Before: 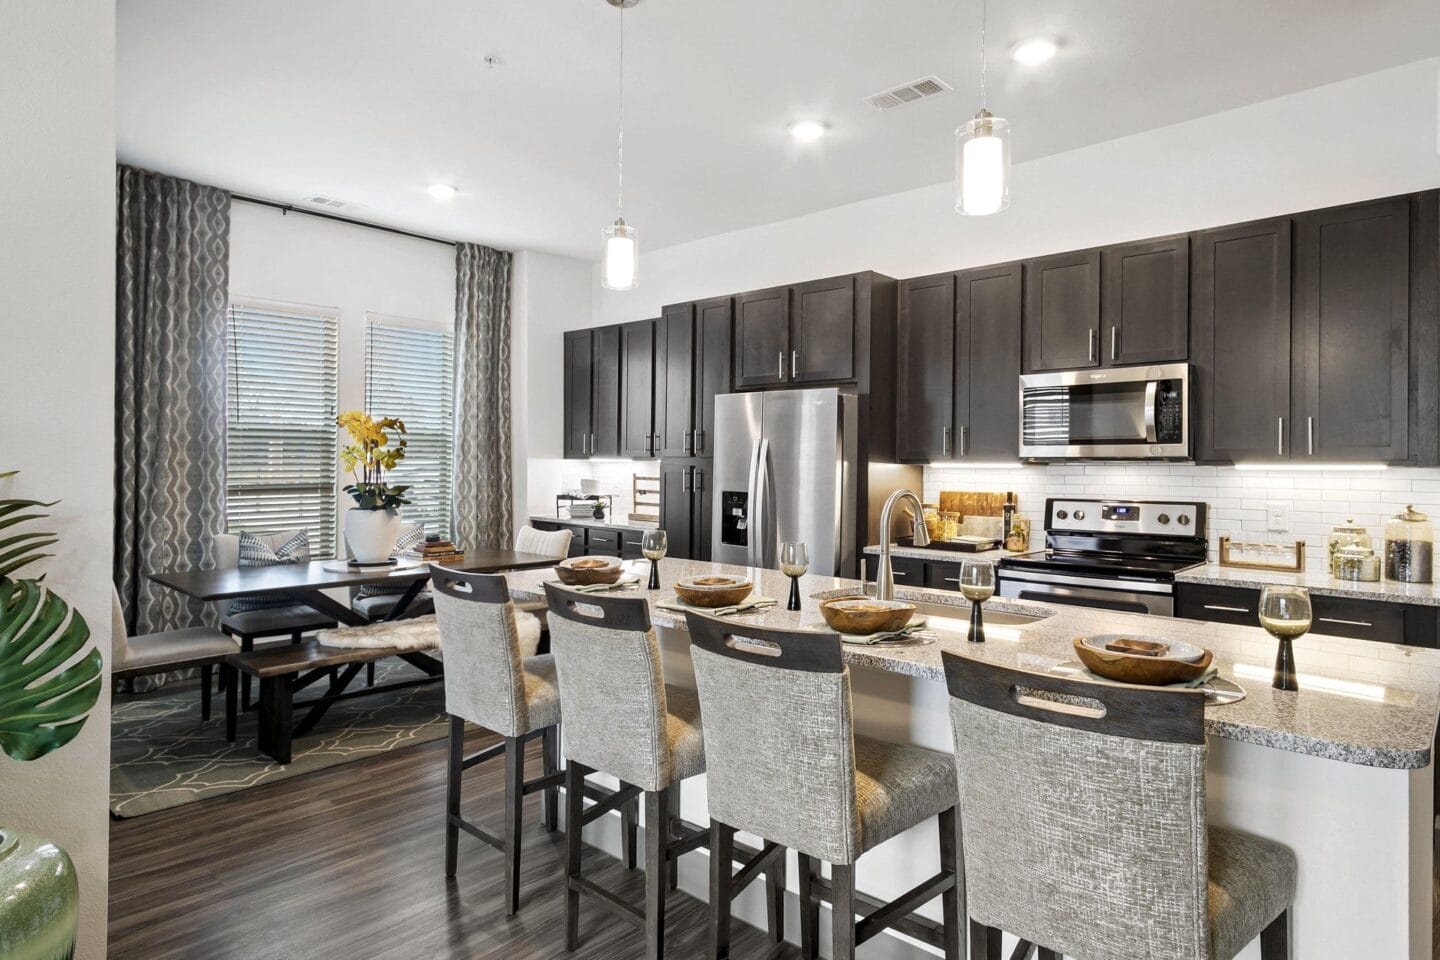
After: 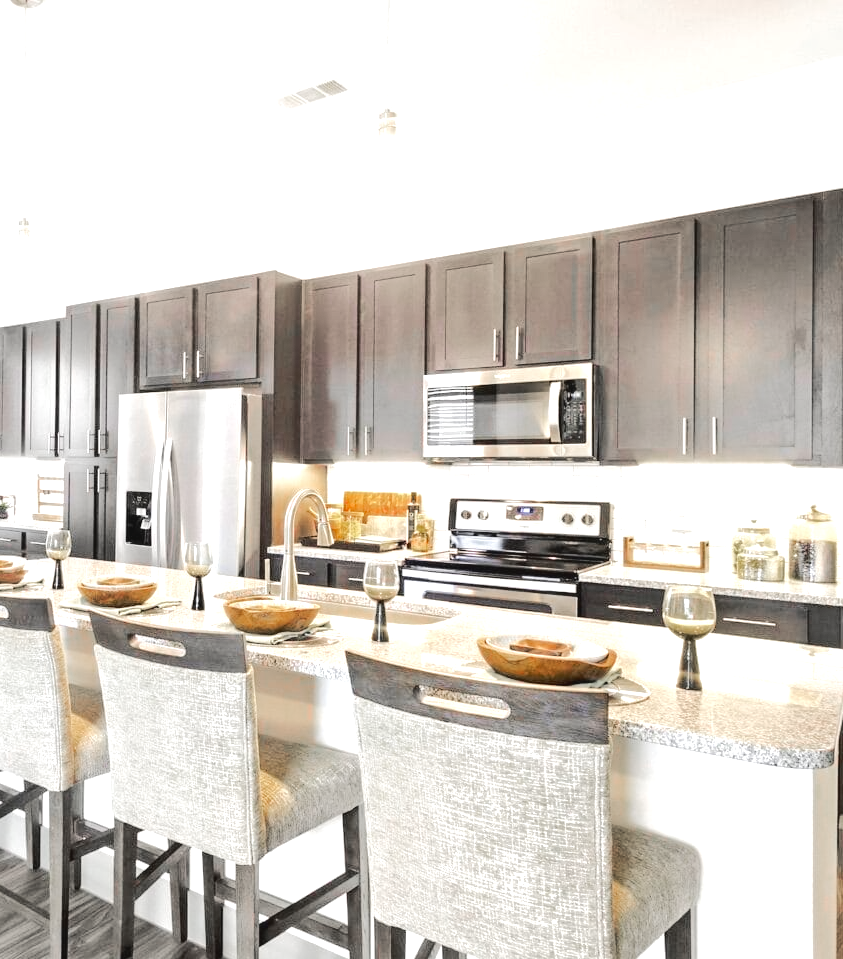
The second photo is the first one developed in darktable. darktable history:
crop: left 41.409%
color zones: curves: ch0 [(0, 0.48) (0.209, 0.398) (0.305, 0.332) (0.429, 0.493) (0.571, 0.5) (0.714, 0.5) (0.857, 0.5) (1, 0.48)]; ch1 [(0, 0.736) (0.143, 0.625) (0.225, 0.371) (0.429, 0.256) (0.571, 0.241) (0.714, 0.213) (0.857, 0.48) (1, 0.736)]; ch2 [(0, 0.448) (0.143, 0.498) (0.286, 0.5) (0.429, 0.5) (0.571, 0.5) (0.714, 0.5) (0.857, 0.5) (1, 0.448)]
tone equalizer: -7 EV 0.157 EV, -6 EV 0.611 EV, -5 EV 1.12 EV, -4 EV 1.36 EV, -3 EV 1.12 EV, -2 EV 0.6 EV, -1 EV 0.156 EV, edges refinement/feathering 500, mask exposure compensation -1.57 EV, preserve details no
tone curve: curves: ch0 [(0, 0.042) (0.129, 0.18) (0.501, 0.497) (1, 1)], preserve colors none
exposure: black level correction 0, exposure 1 EV, compensate highlight preservation false
contrast equalizer: y [[0.5 ×6], [0.5 ×6], [0.5 ×6], [0 ×6], [0, 0.039, 0.251, 0.29, 0.293, 0.292]], mix 0.146
